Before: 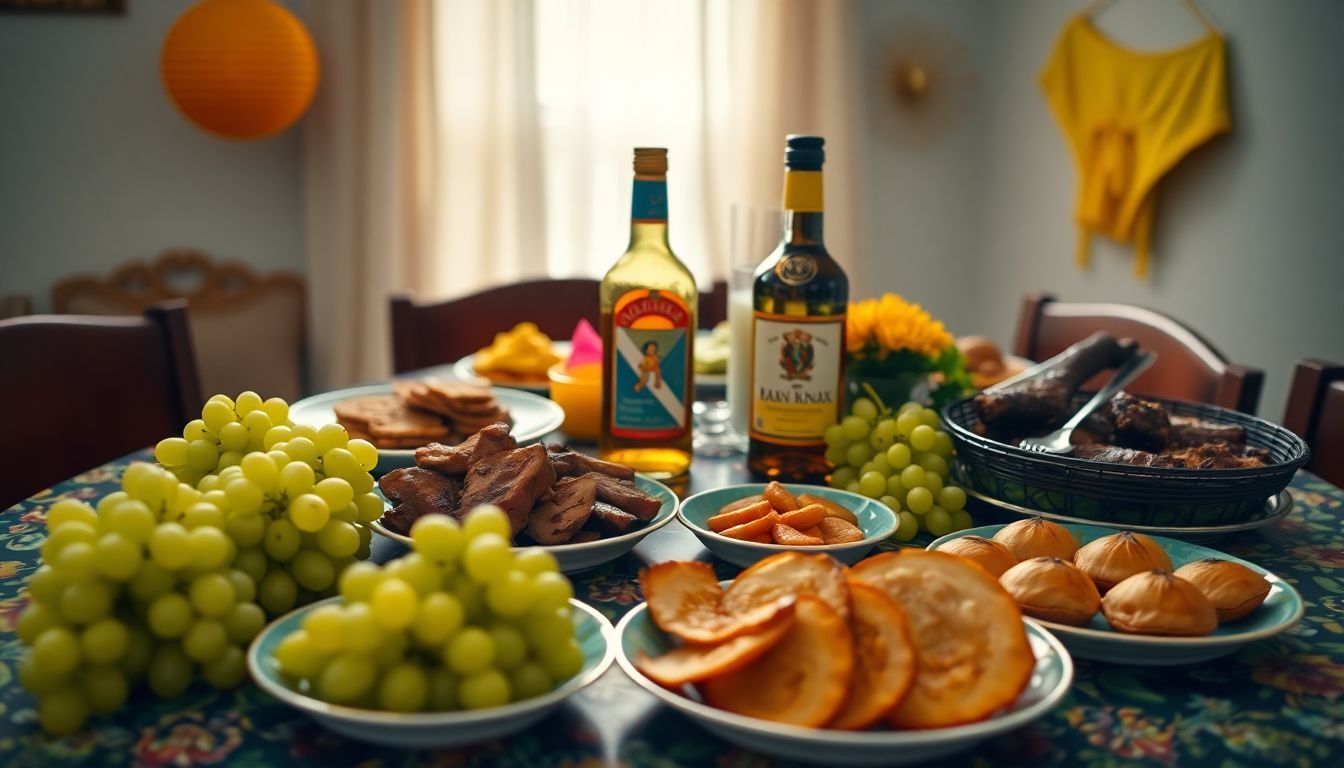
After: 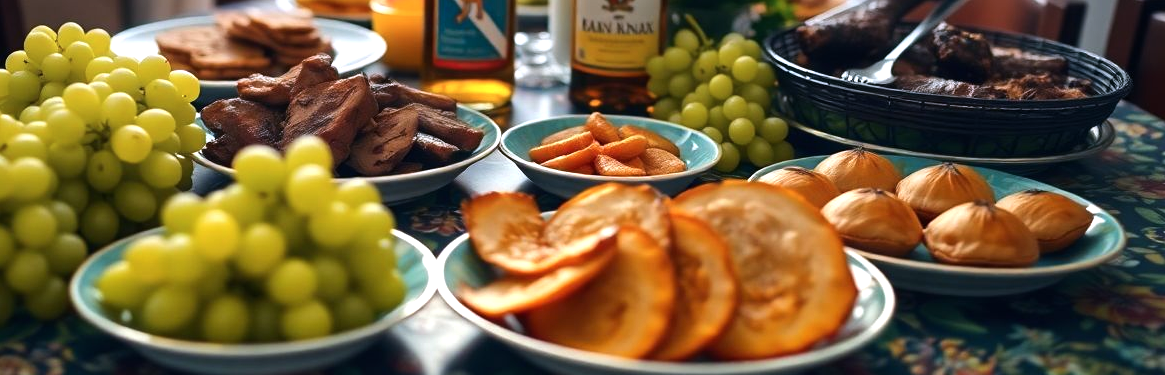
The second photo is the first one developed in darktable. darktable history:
graduated density: hue 238.83°, saturation 50%
crop and rotate: left 13.306%, top 48.129%, bottom 2.928%
tone equalizer: -8 EV -0.417 EV, -7 EV -0.389 EV, -6 EV -0.333 EV, -5 EV -0.222 EV, -3 EV 0.222 EV, -2 EV 0.333 EV, -1 EV 0.389 EV, +0 EV 0.417 EV, edges refinement/feathering 500, mask exposure compensation -1.57 EV, preserve details no
exposure: black level correction 0, exposure 0.5 EV, compensate highlight preservation false
